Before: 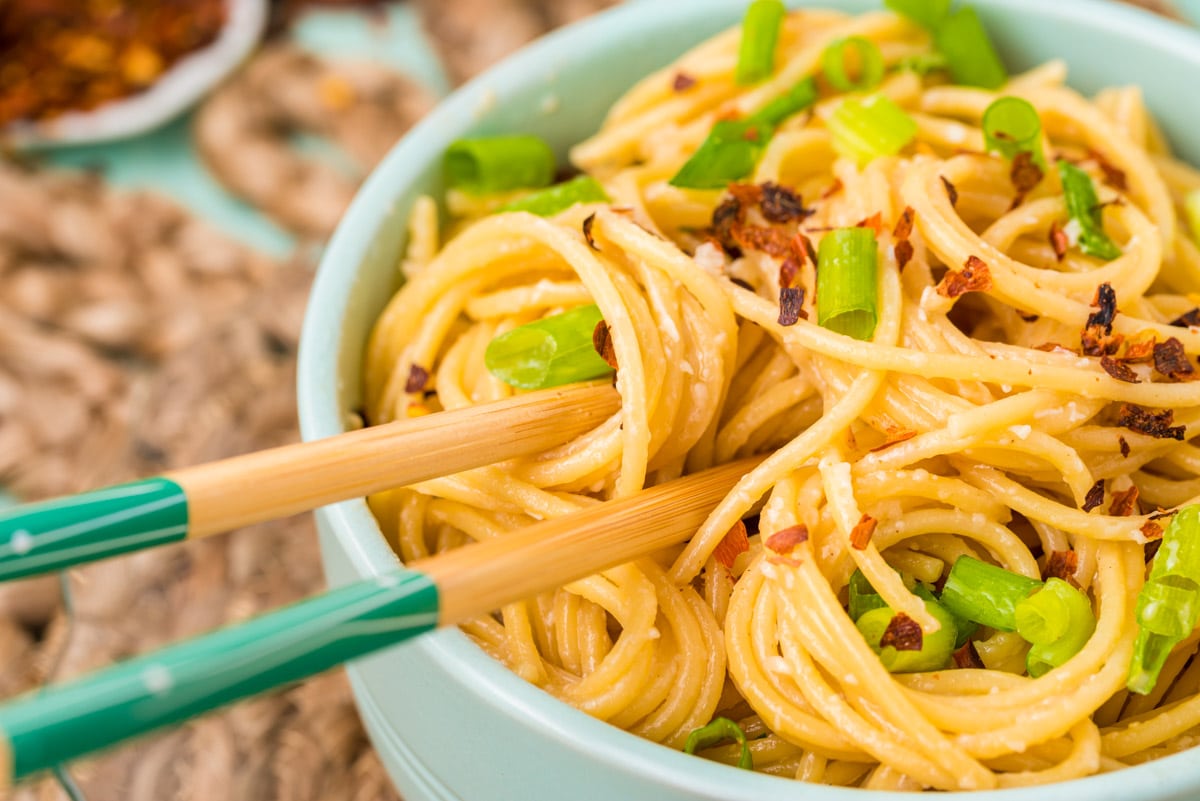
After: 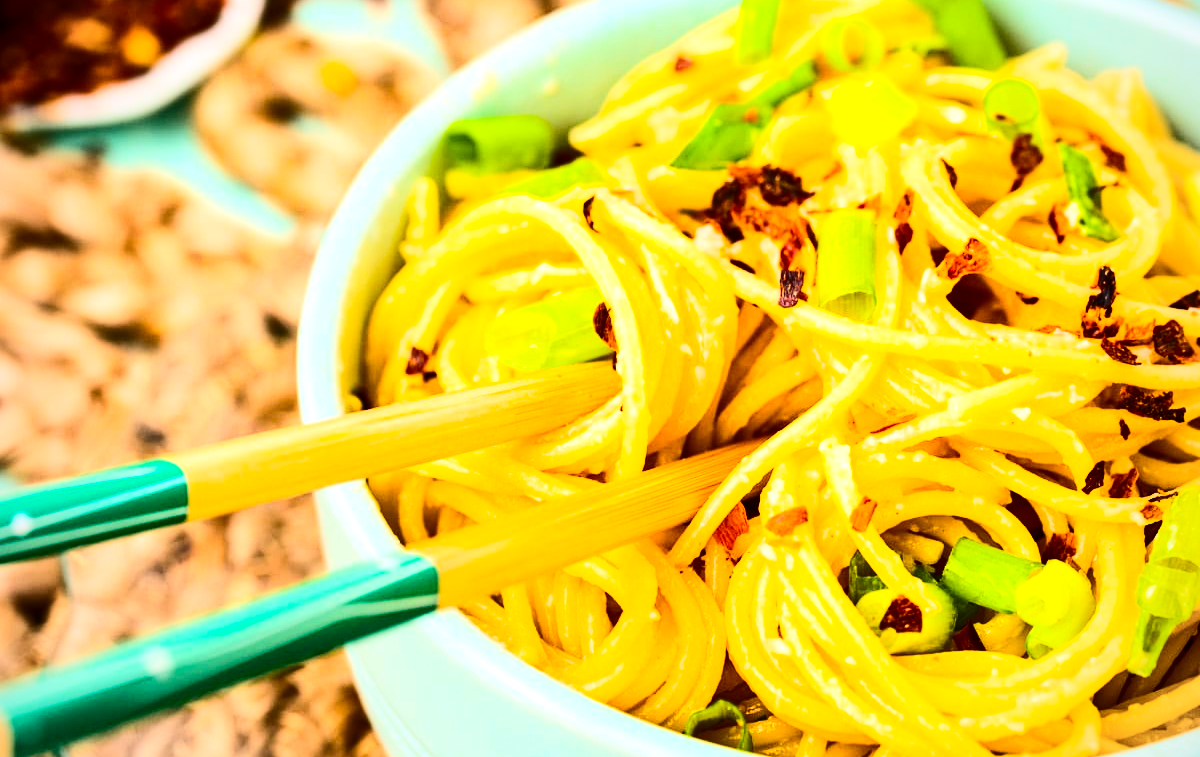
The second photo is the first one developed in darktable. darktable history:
vignetting: fall-off radius 94.37%
contrast brightness saturation: contrast 0.411, brightness 0.046, saturation 0.255
color balance rgb: perceptual saturation grading › global saturation 25.875%, perceptual brilliance grading › highlights 18.061%, perceptual brilliance grading › mid-tones 31.282%, perceptual brilliance grading › shadows -30.623%, global vibrance 9.983%
crop and rotate: top 2.339%, bottom 3.137%
